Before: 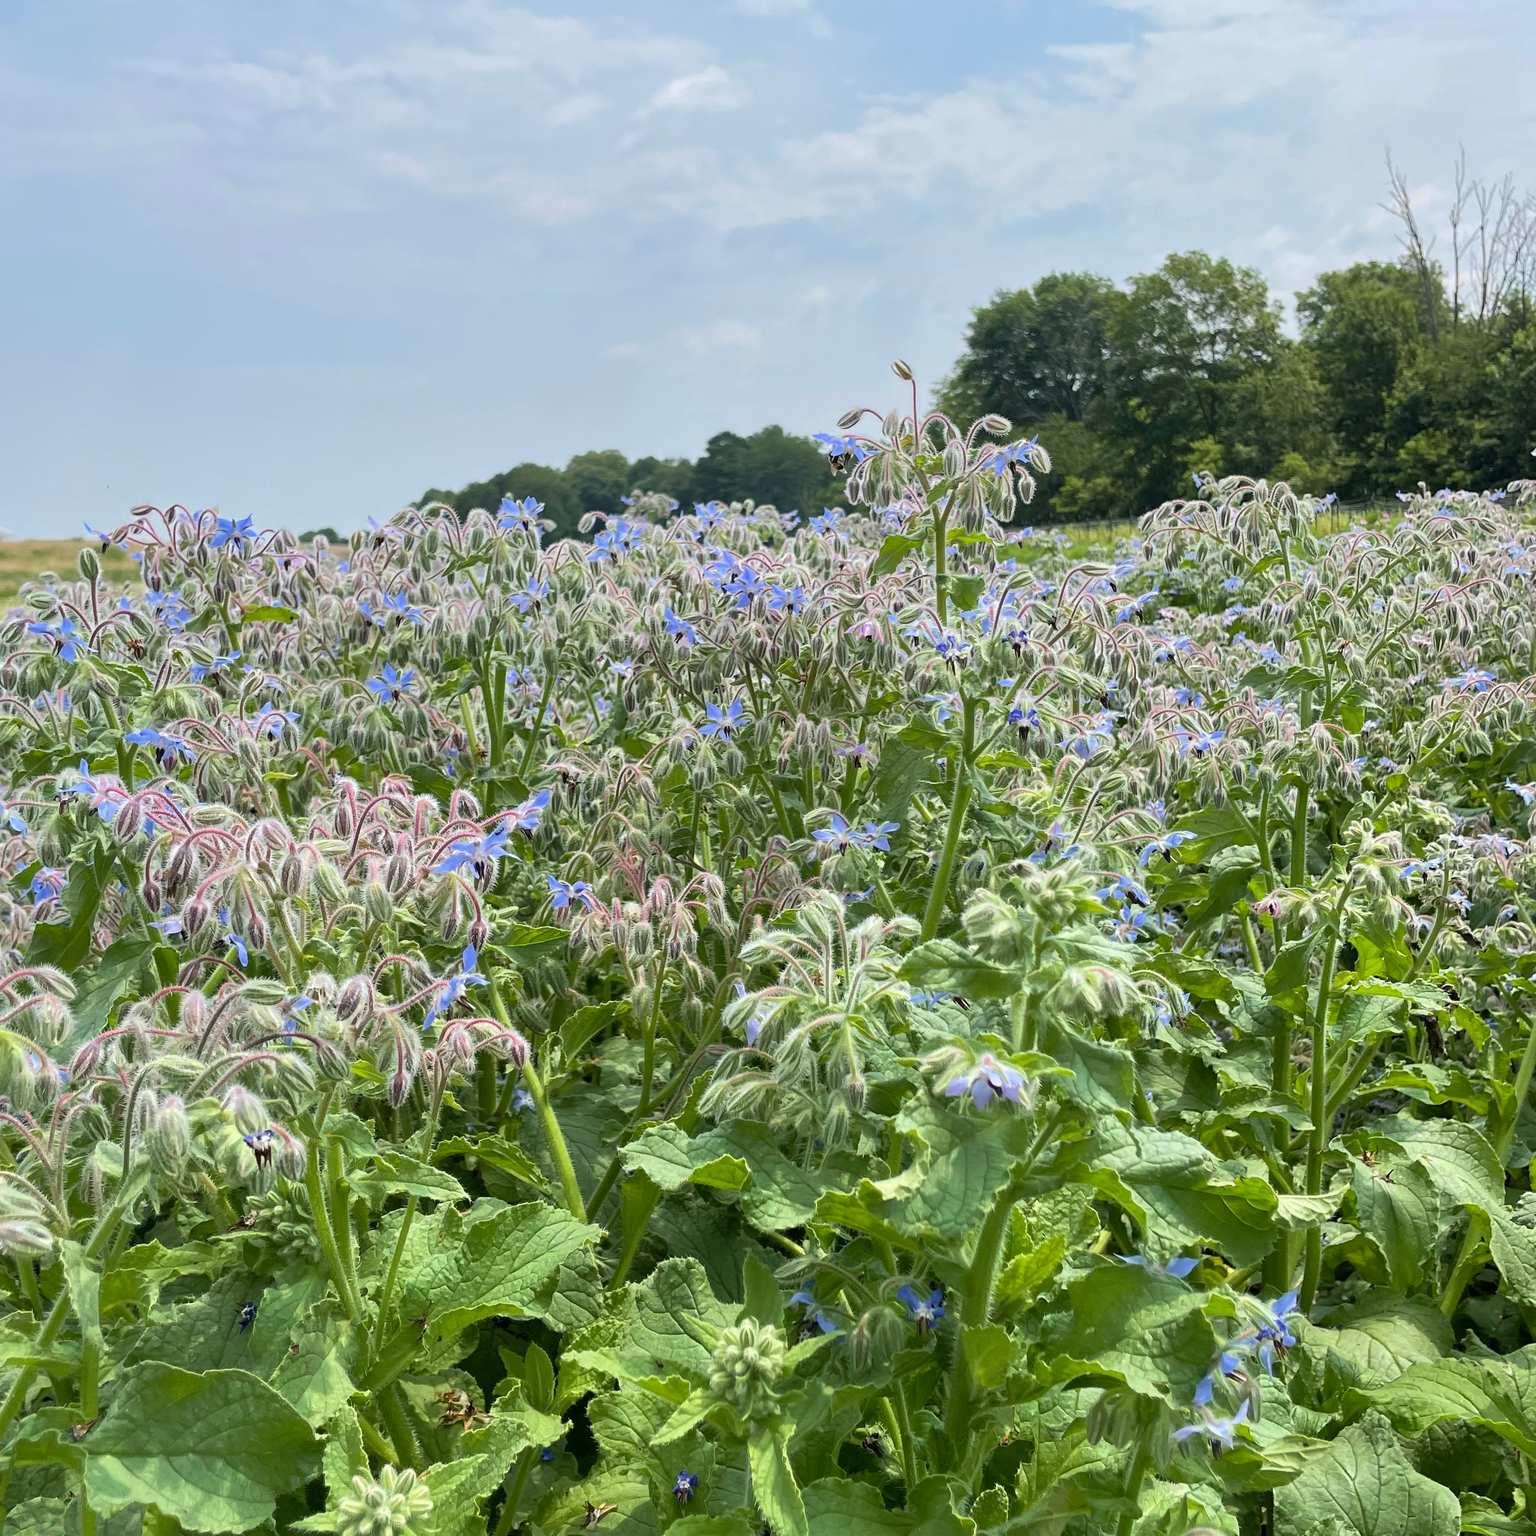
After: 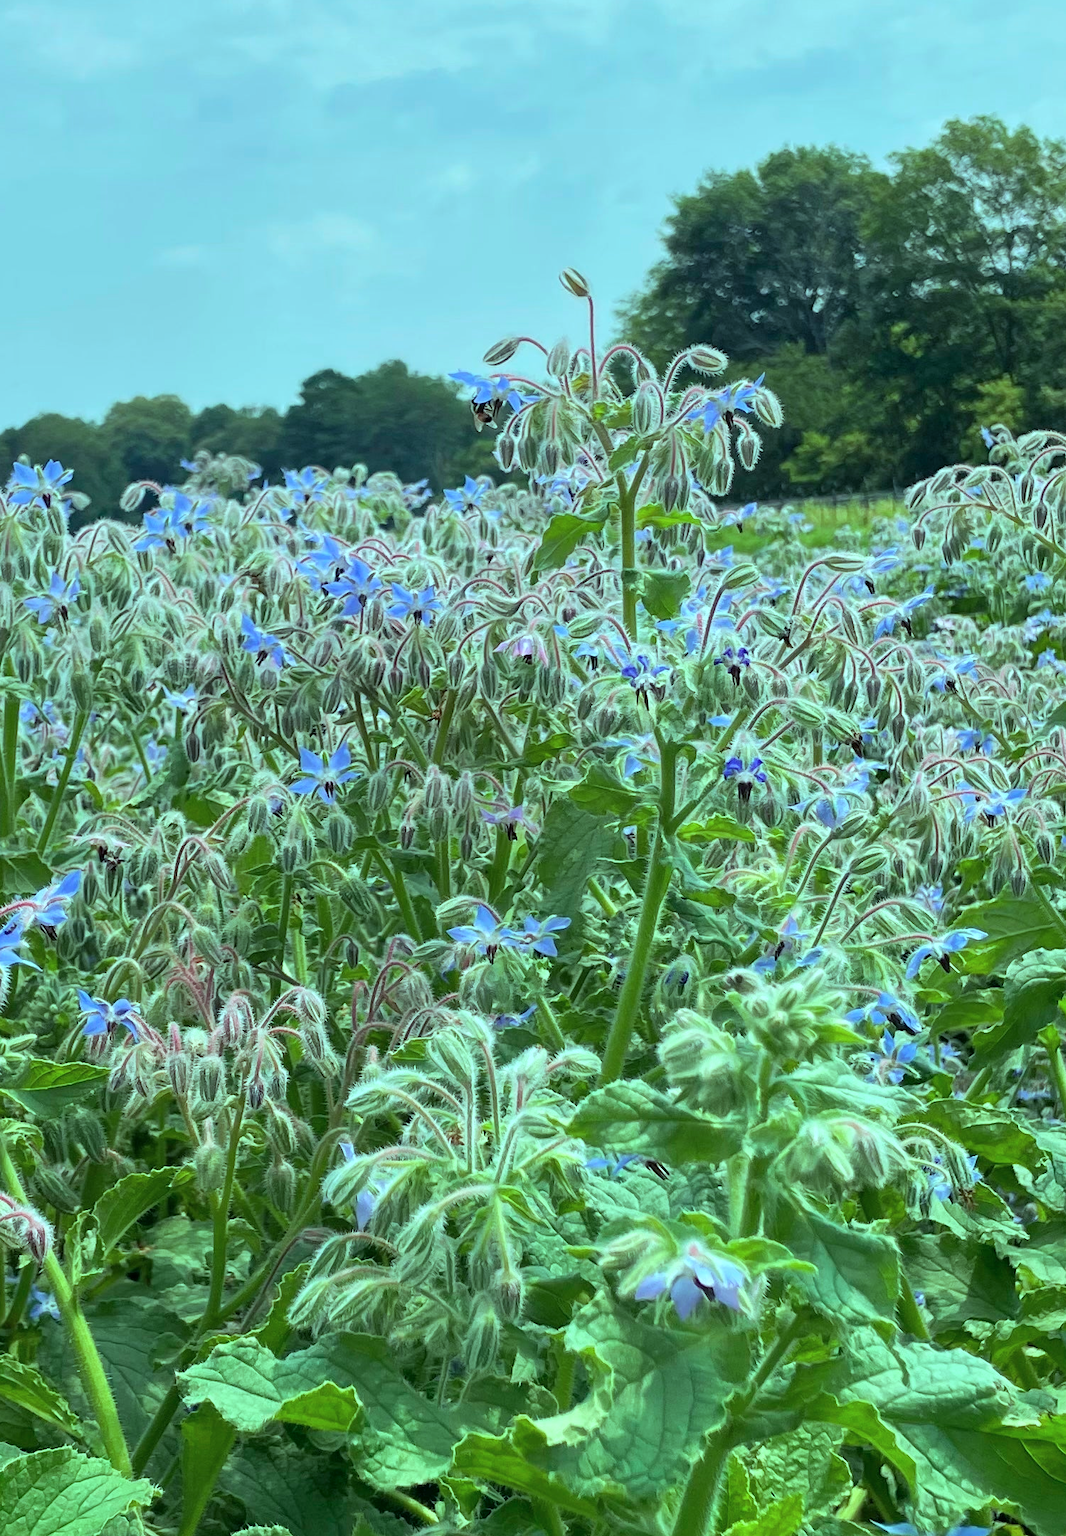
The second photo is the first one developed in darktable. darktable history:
color balance rgb: shadows lift › chroma 7.23%, shadows lift › hue 246.48°, highlights gain › chroma 5.38%, highlights gain › hue 196.93°, white fulcrum 1 EV
crop: left 32.075%, top 10.976%, right 18.355%, bottom 17.596%
